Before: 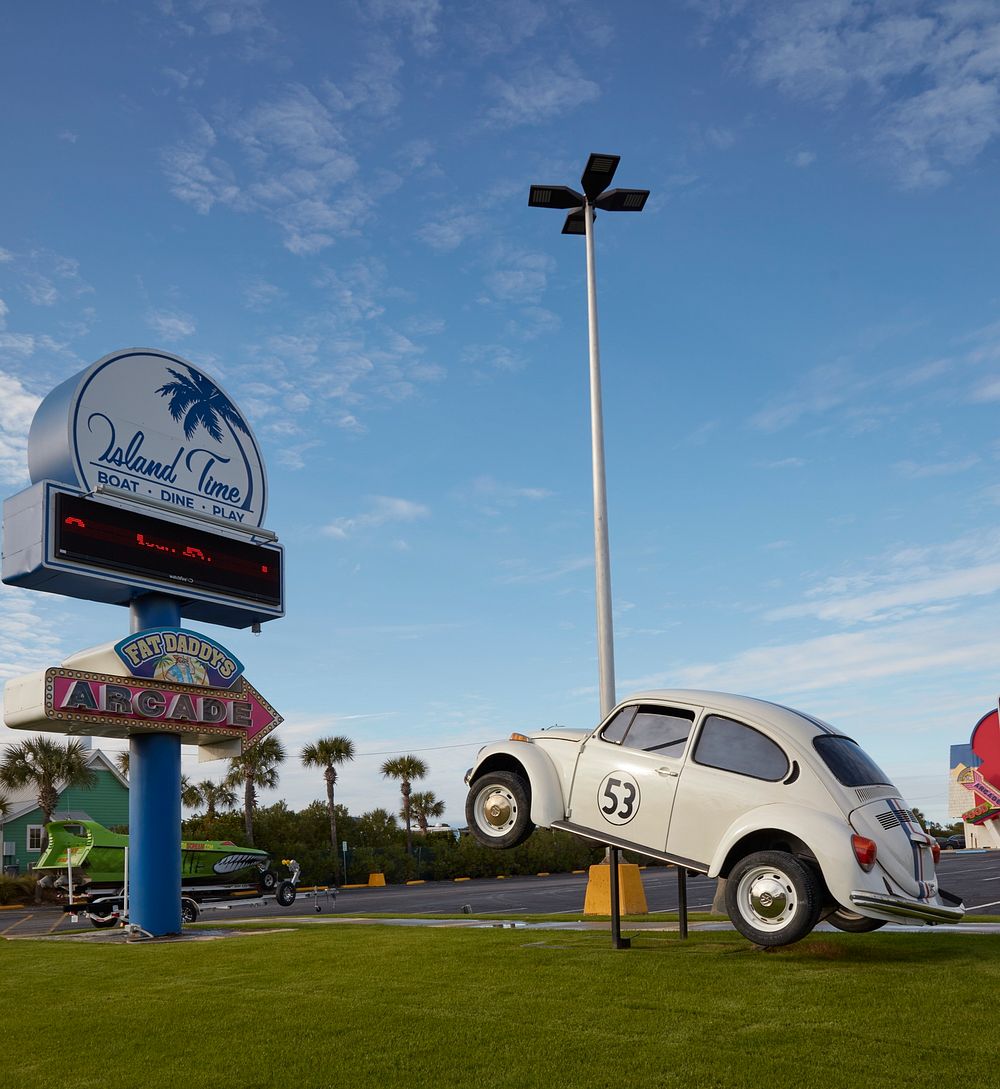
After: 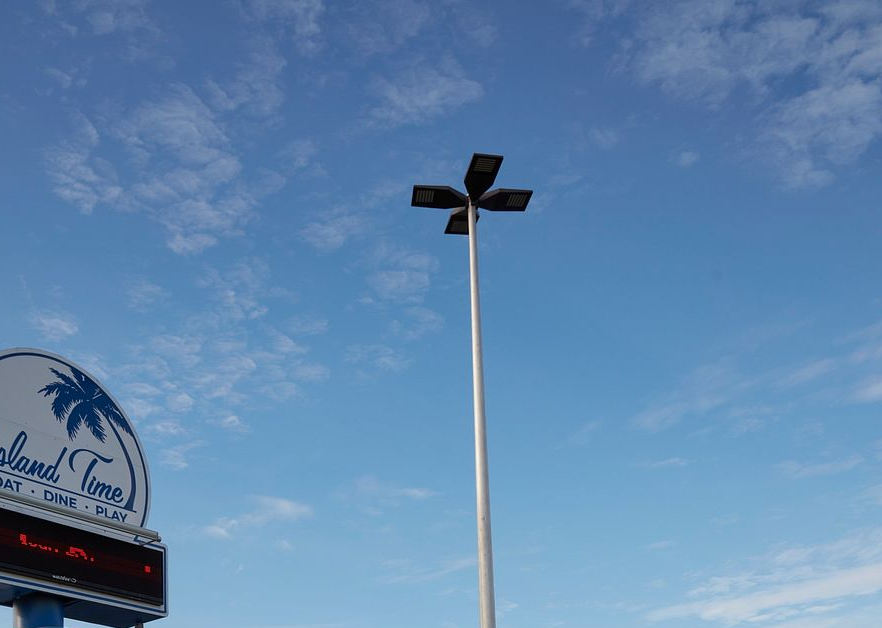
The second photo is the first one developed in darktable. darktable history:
crop and rotate: left 11.723%, bottom 42.297%
